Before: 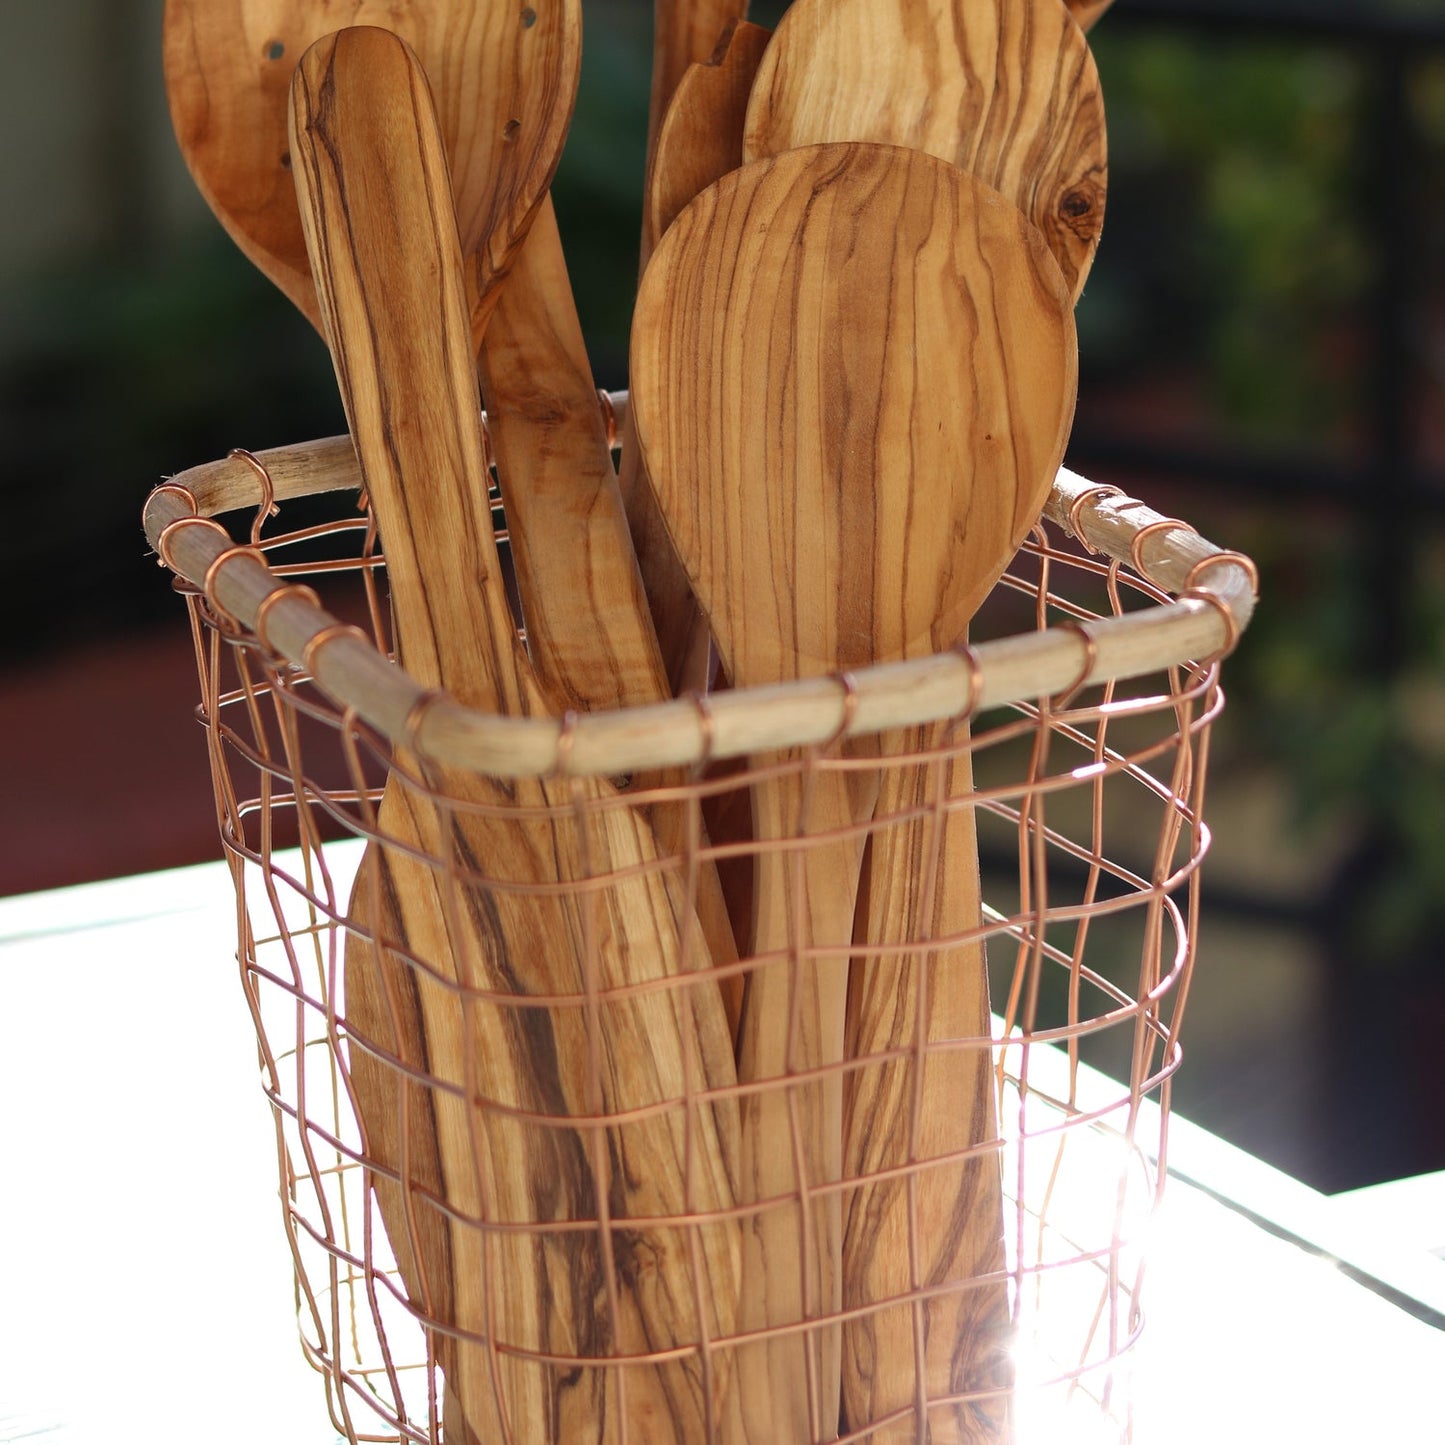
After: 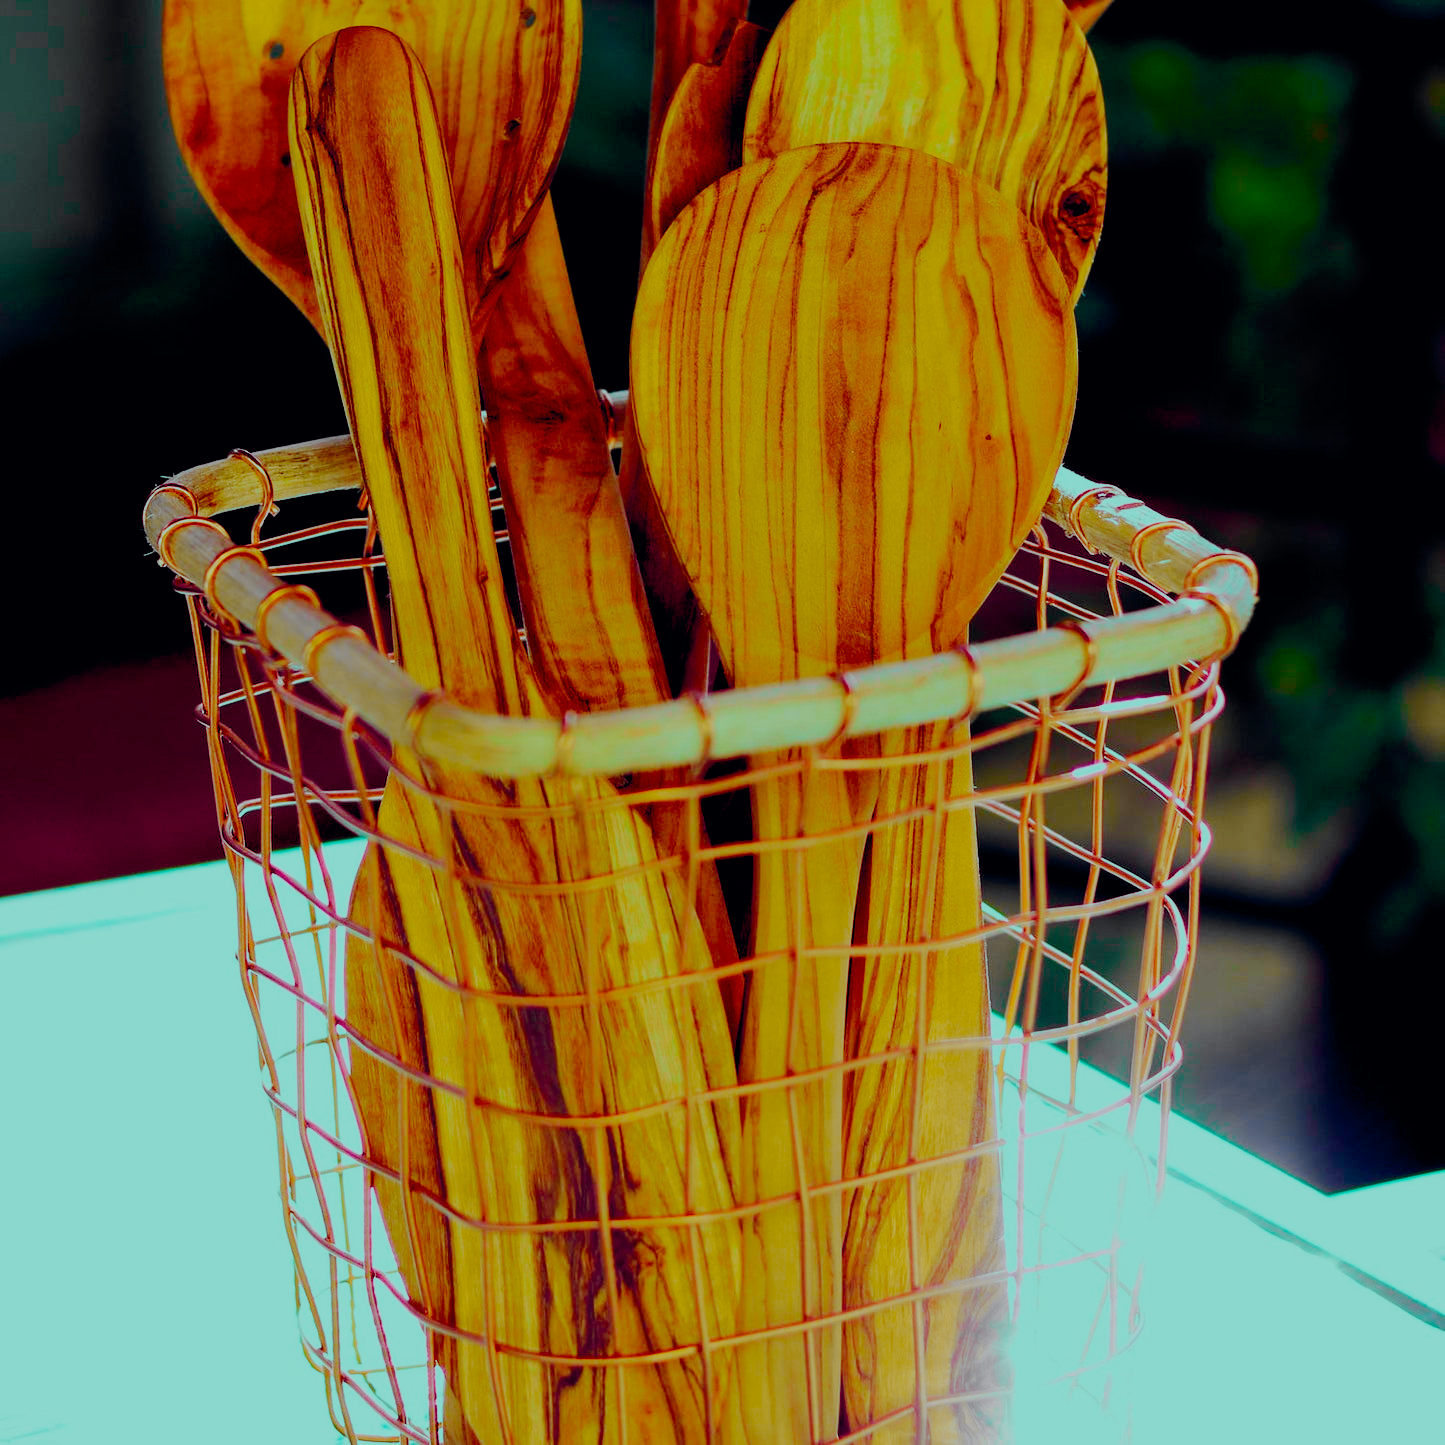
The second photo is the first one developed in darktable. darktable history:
filmic rgb: black relative exposure -6.17 EV, white relative exposure 6.95 EV, hardness 2.26, preserve chrominance no, color science v4 (2020), contrast in shadows soft
tone curve: curves: ch0 [(0, 0) (0.071, 0.047) (0.266, 0.26) (0.483, 0.554) (0.753, 0.811) (1, 0.983)]; ch1 [(0, 0) (0.346, 0.307) (0.408, 0.369) (0.463, 0.443) (0.482, 0.493) (0.502, 0.5) (0.517, 0.502) (0.55, 0.548) (0.597, 0.624) (0.651, 0.698) (1, 1)]; ch2 [(0, 0) (0.346, 0.34) (0.434, 0.46) (0.485, 0.494) (0.5, 0.494) (0.517, 0.506) (0.535, 0.529) (0.583, 0.611) (0.625, 0.666) (1, 1)], color space Lab, independent channels, preserve colors none
color balance rgb: highlights gain › luminance -33.081%, highlights gain › chroma 5.779%, highlights gain › hue 215.83°, global offset › luminance -0.302%, global offset › chroma 0.313%, global offset › hue 258.4°, linear chroma grading › global chroma 20.612%, perceptual saturation grading › global saturation 24.99%, global vibrance 44.229%
